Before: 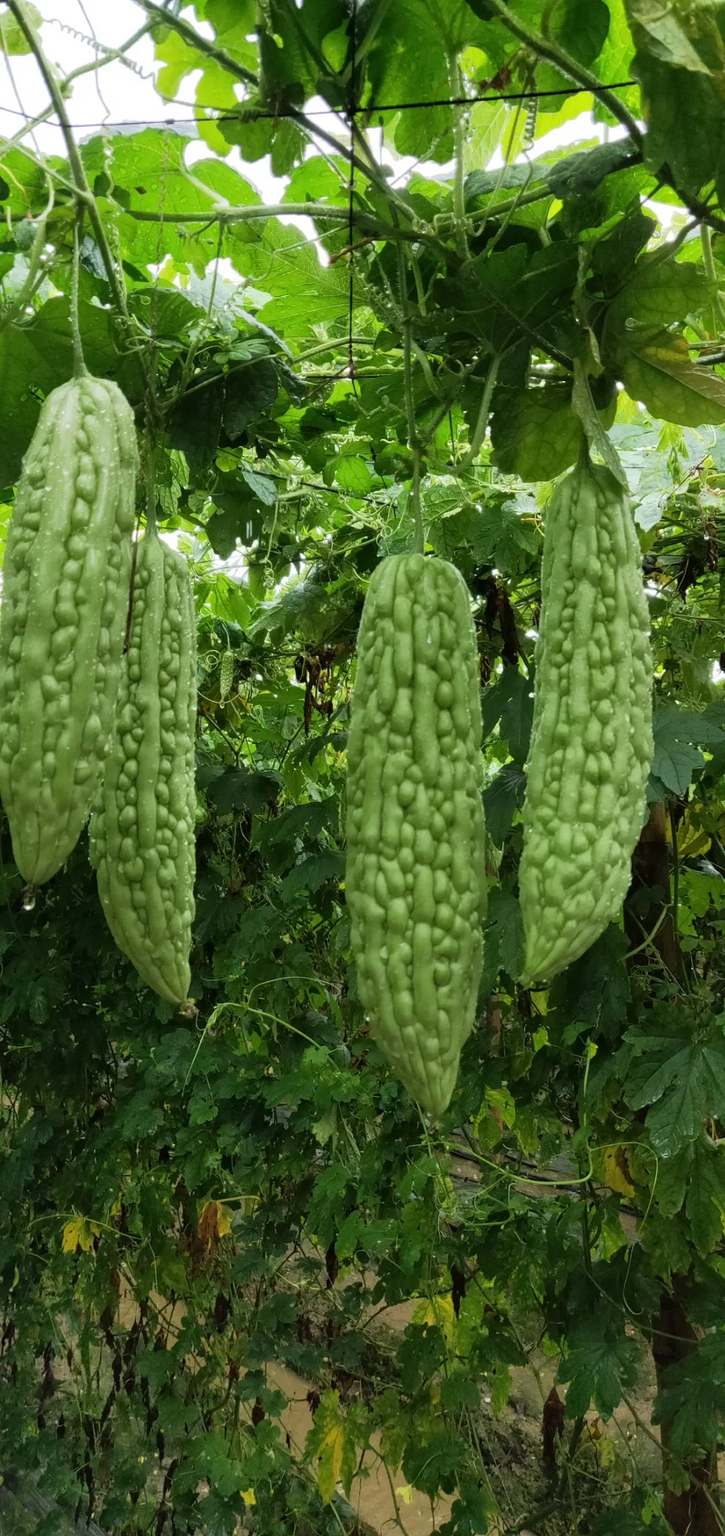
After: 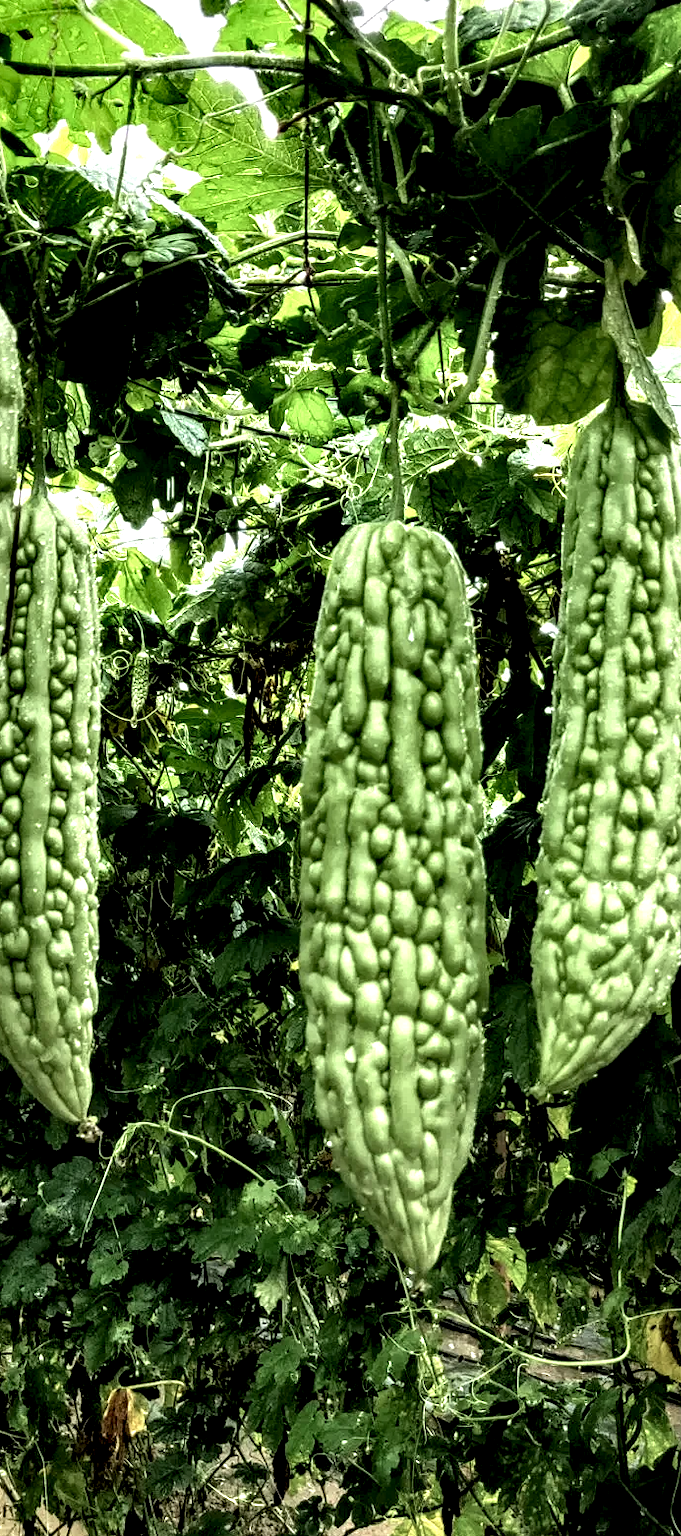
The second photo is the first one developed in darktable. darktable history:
local contrast: highlights 109%, shadows 42%, detail 292%
crop and rotate: left 16.864%, top 10.753%, right 12.847%, bottom 14.521%
